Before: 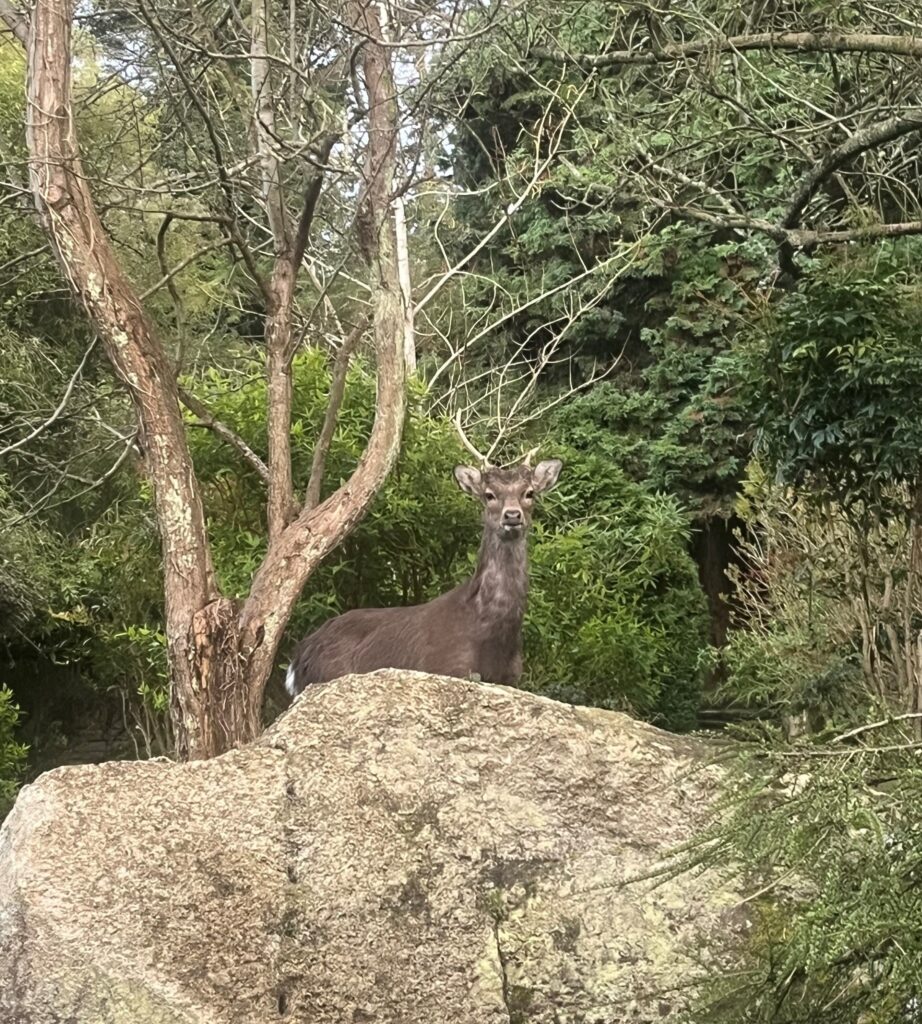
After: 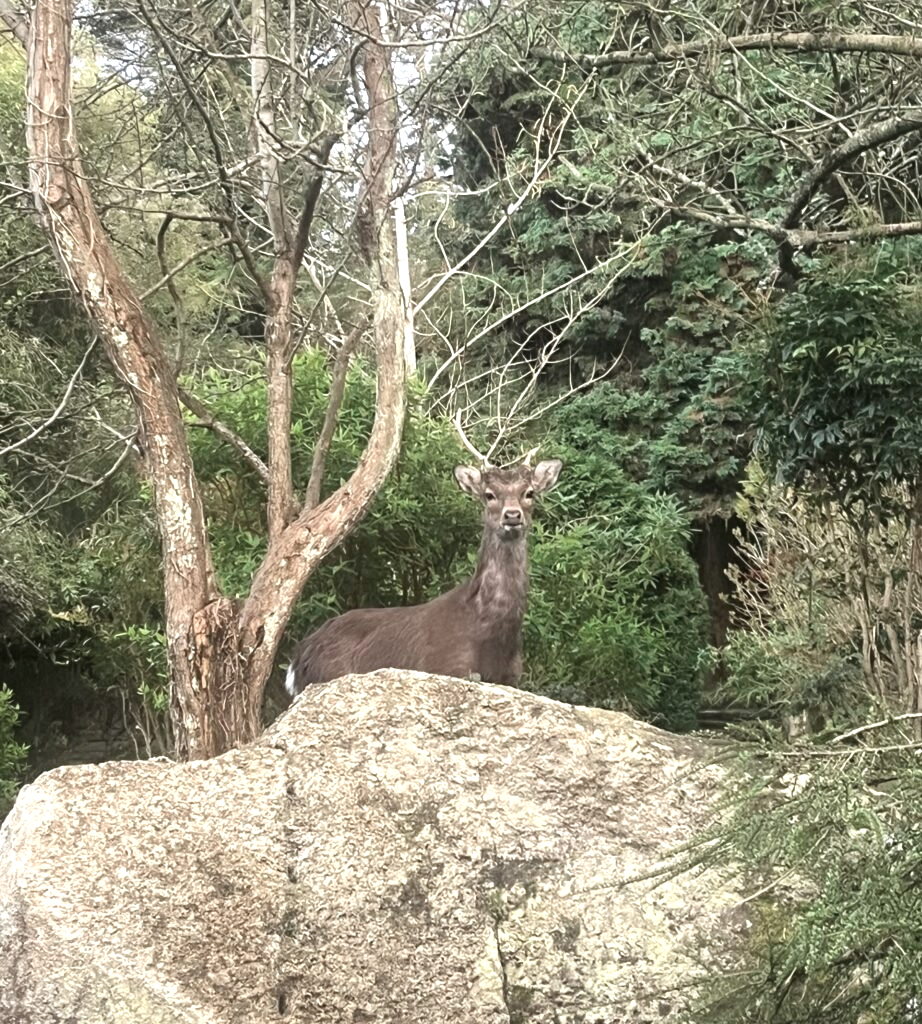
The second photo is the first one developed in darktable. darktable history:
exposure: exposure 0.512 EV, compensate exposure bias true, compensate highlight preservation false
color zones: curves: ch0 [(0, 0.5) (0.125, 0.4) (0.25, 0.5) (0.375, 0.4) (0.5, 0.4) (0.625, 0.35) (0.75, 0.35) (0.875, 0.5)]; ch1 [(0, 0.35) (0.125, 0.45) (0.25, 0.35) (0.375, 0.35) (0.5, 0.35) (0.625, 0.35) (0.75, 0.45) (0.875, 0.35)]; ch2 [(0, 0.6) (0.125, 0.5) (0.25, 0.5) (0.375, 0.6) (0.5, 0.6) (0.625, 0.5) (0.75, 0.5) (0.875, 0.5)]
